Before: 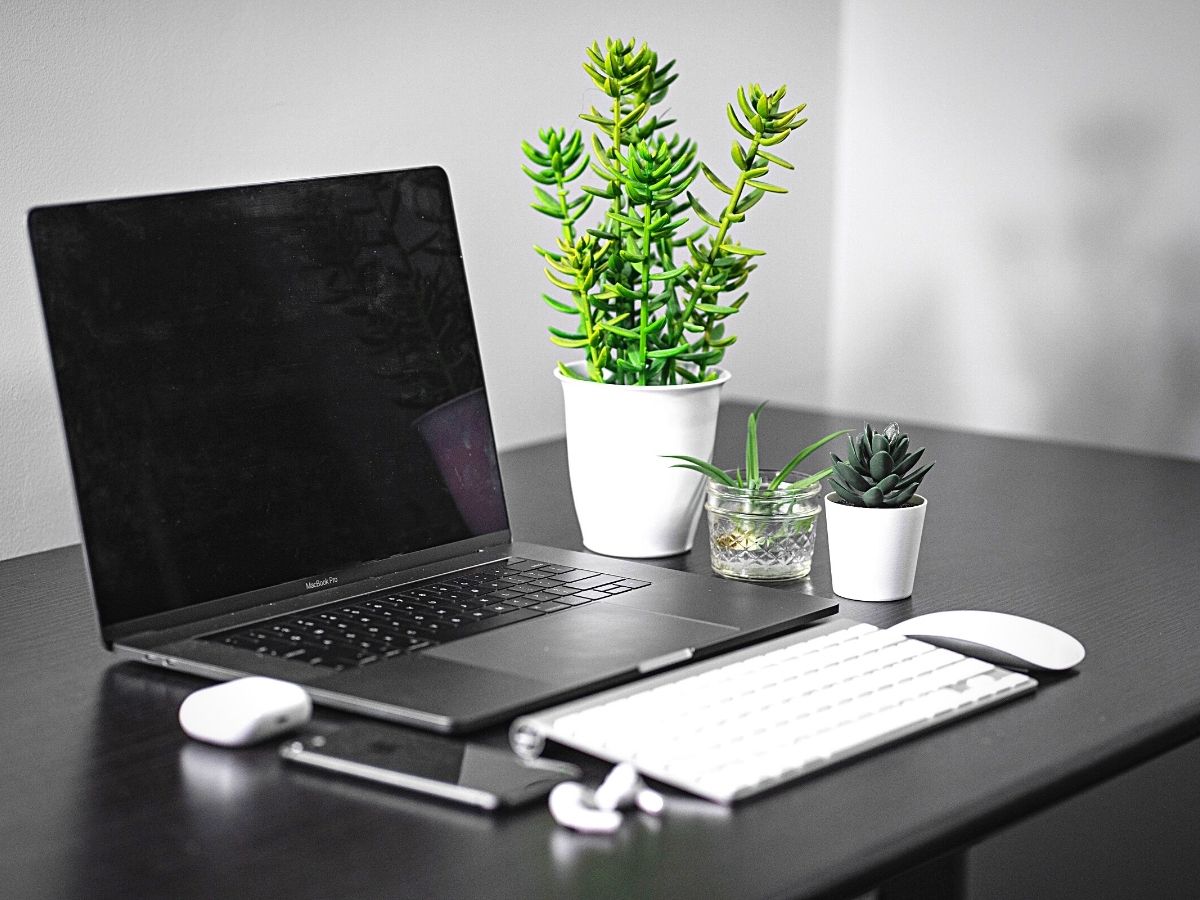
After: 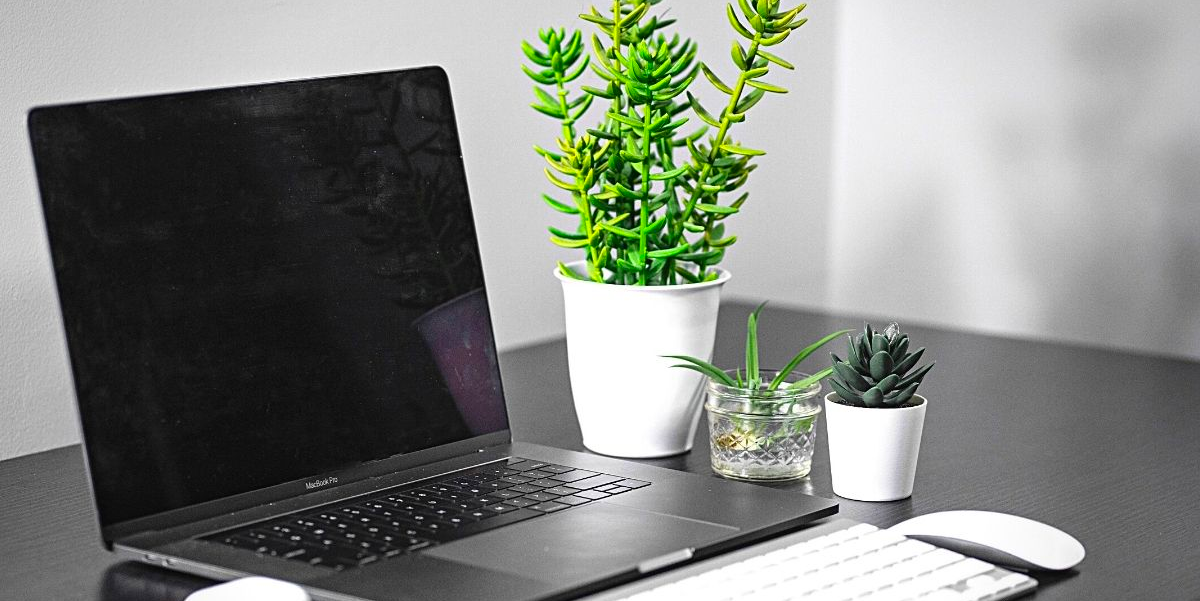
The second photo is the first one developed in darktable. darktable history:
crop: top 11.161%, bottom 21.998%
contrast brightness saturation: saturation 0.177
